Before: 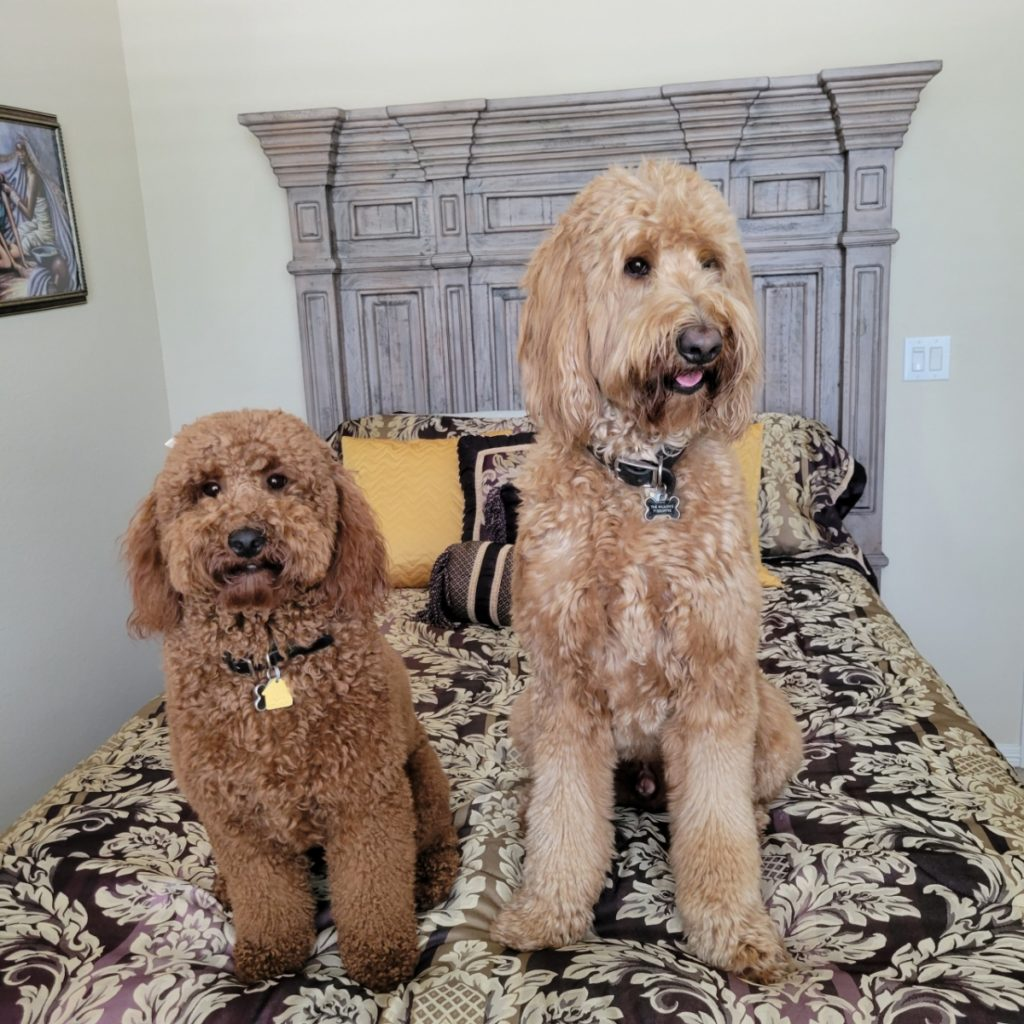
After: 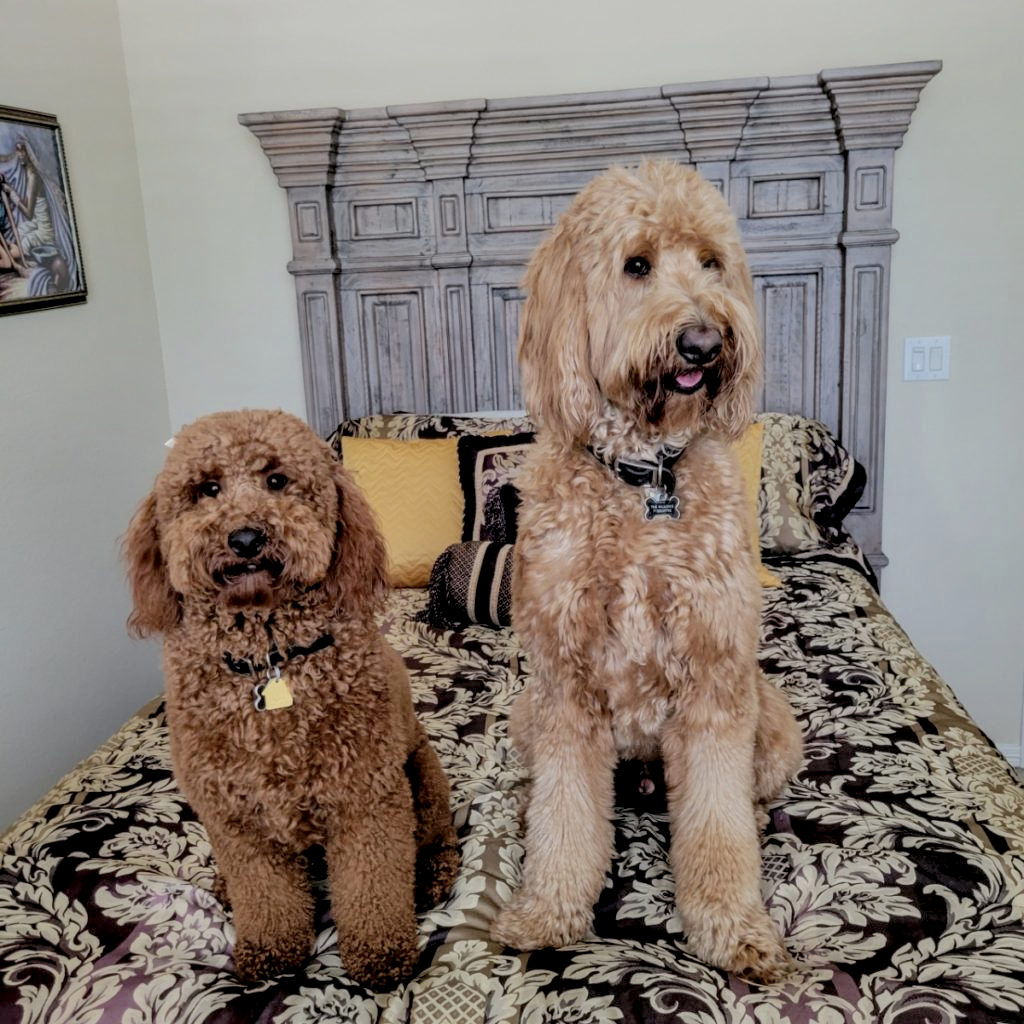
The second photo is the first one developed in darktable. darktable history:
local contrast: highlights 60%, shadows 60%, detail 160%
filmic rgb: black relative exposure -8.79 EV, white relative exposure 4.98 EV, threshold 3 EV, target black luminance 0%, hardness 3.77, latitude 66.33%, contrast 0.822, shadows ↔ highlights balance 20%, color science v5 (2021), contrast in shadows safe, contrast in highlights safe, enable highlight reconstruction true
